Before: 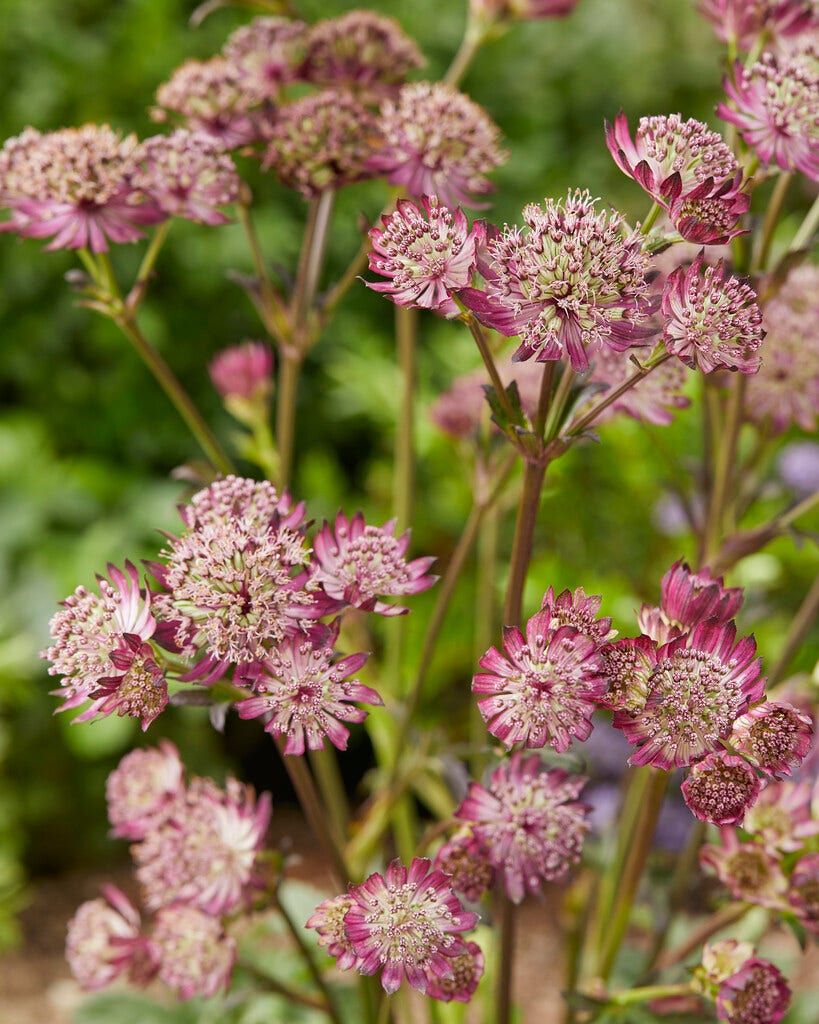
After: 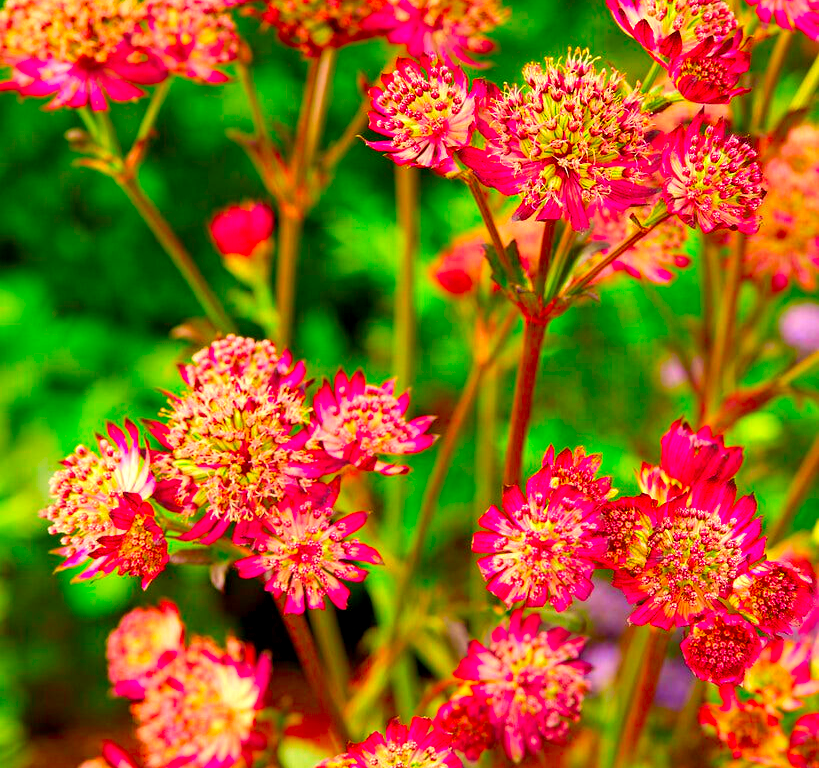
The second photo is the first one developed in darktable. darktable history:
crop: top 13.819%, bottom 11.169%
exposure: black level correction 0.003, exposure 0.383 EV, compensate highlight preservation false
shadows and highlights: shadows 75, highlights -25, soften with gaussian
white balance: red 1.029, blue 0.92
color correction: saturation 3
